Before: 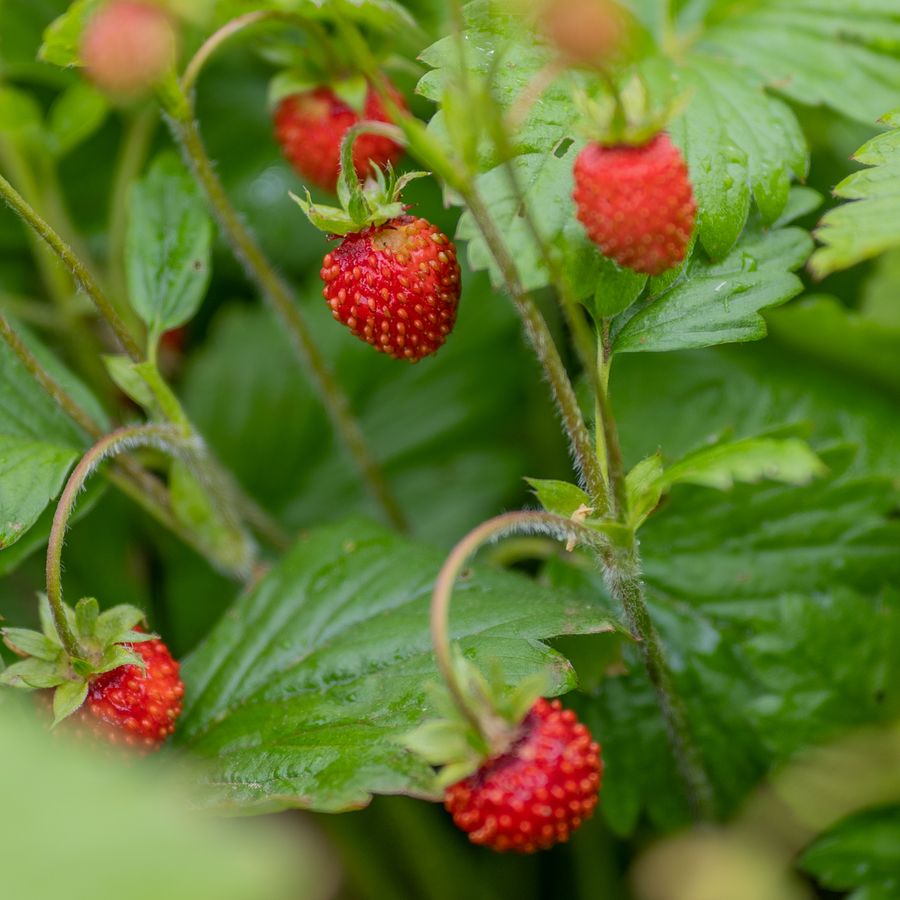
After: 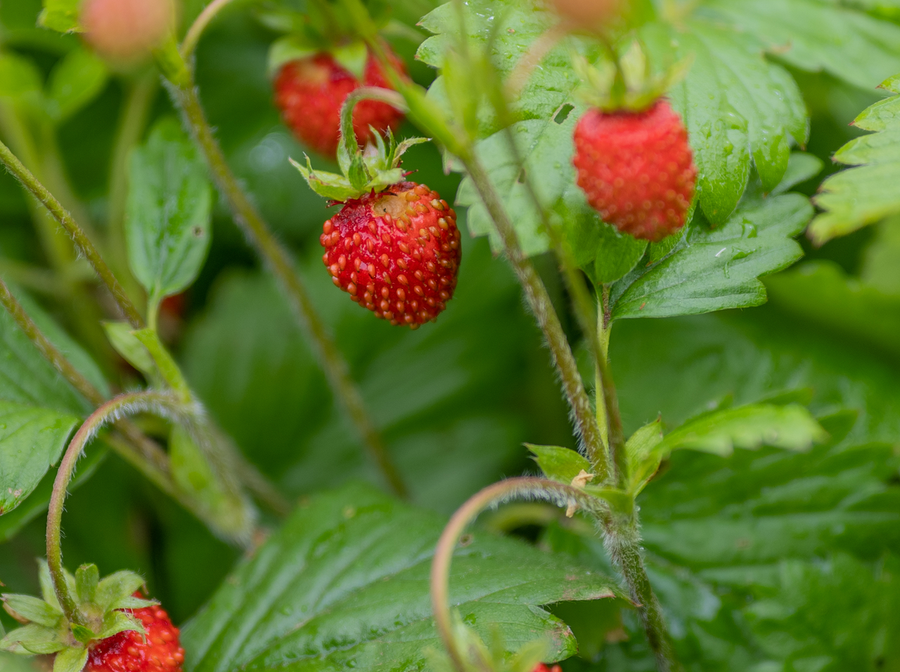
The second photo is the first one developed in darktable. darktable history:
crop: top 3.799%, bottom 21.428%
